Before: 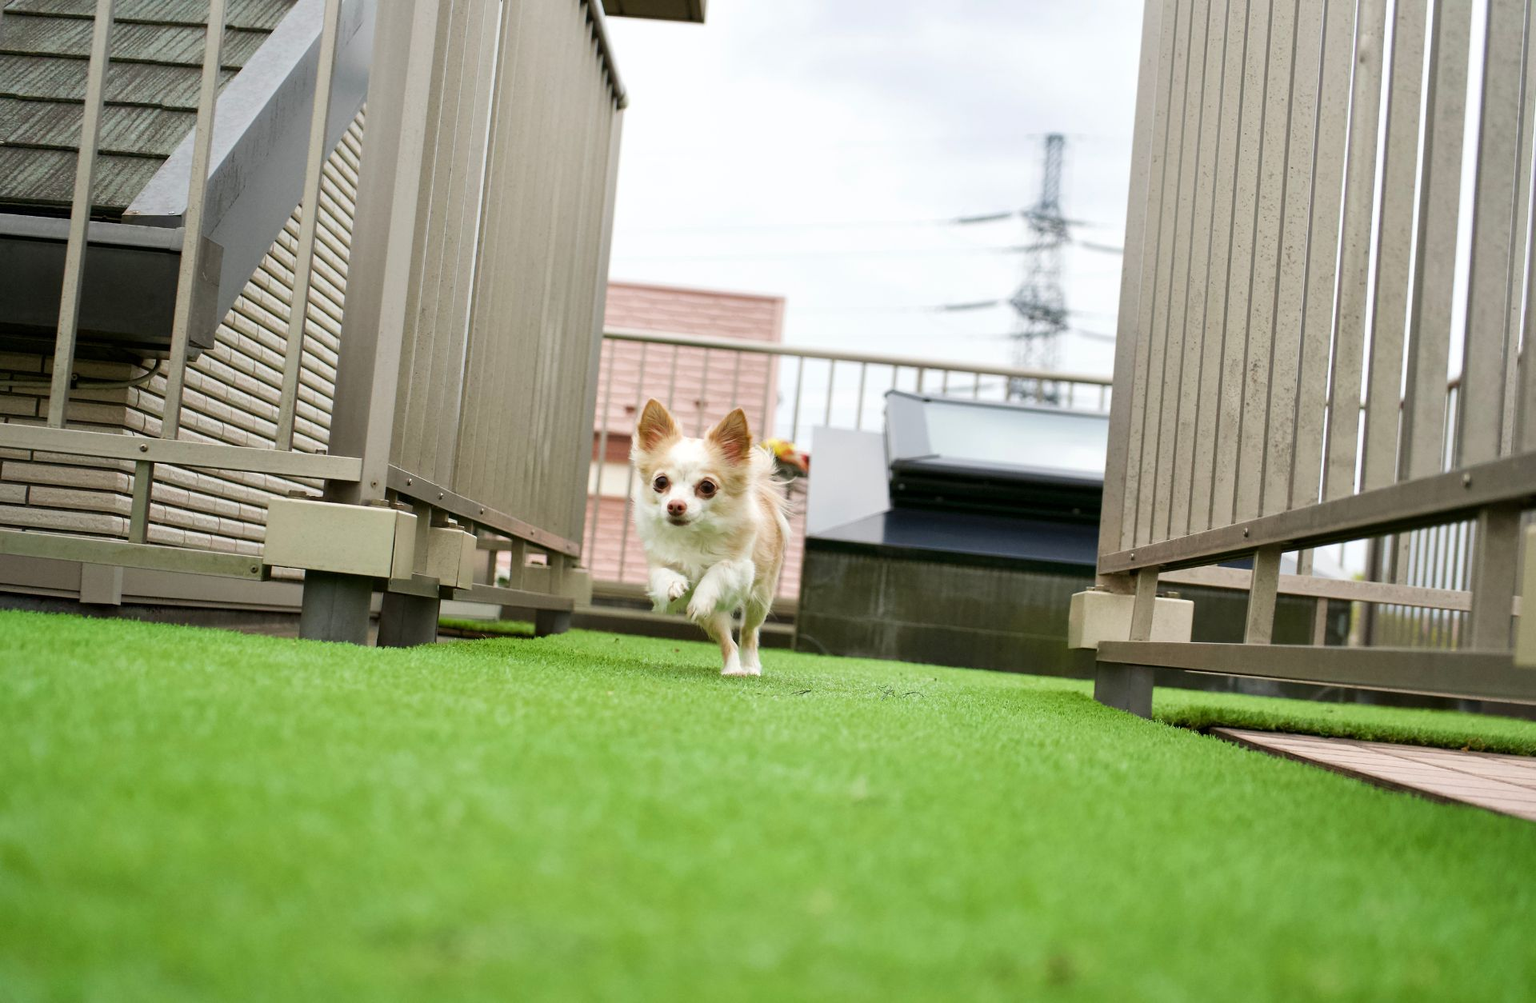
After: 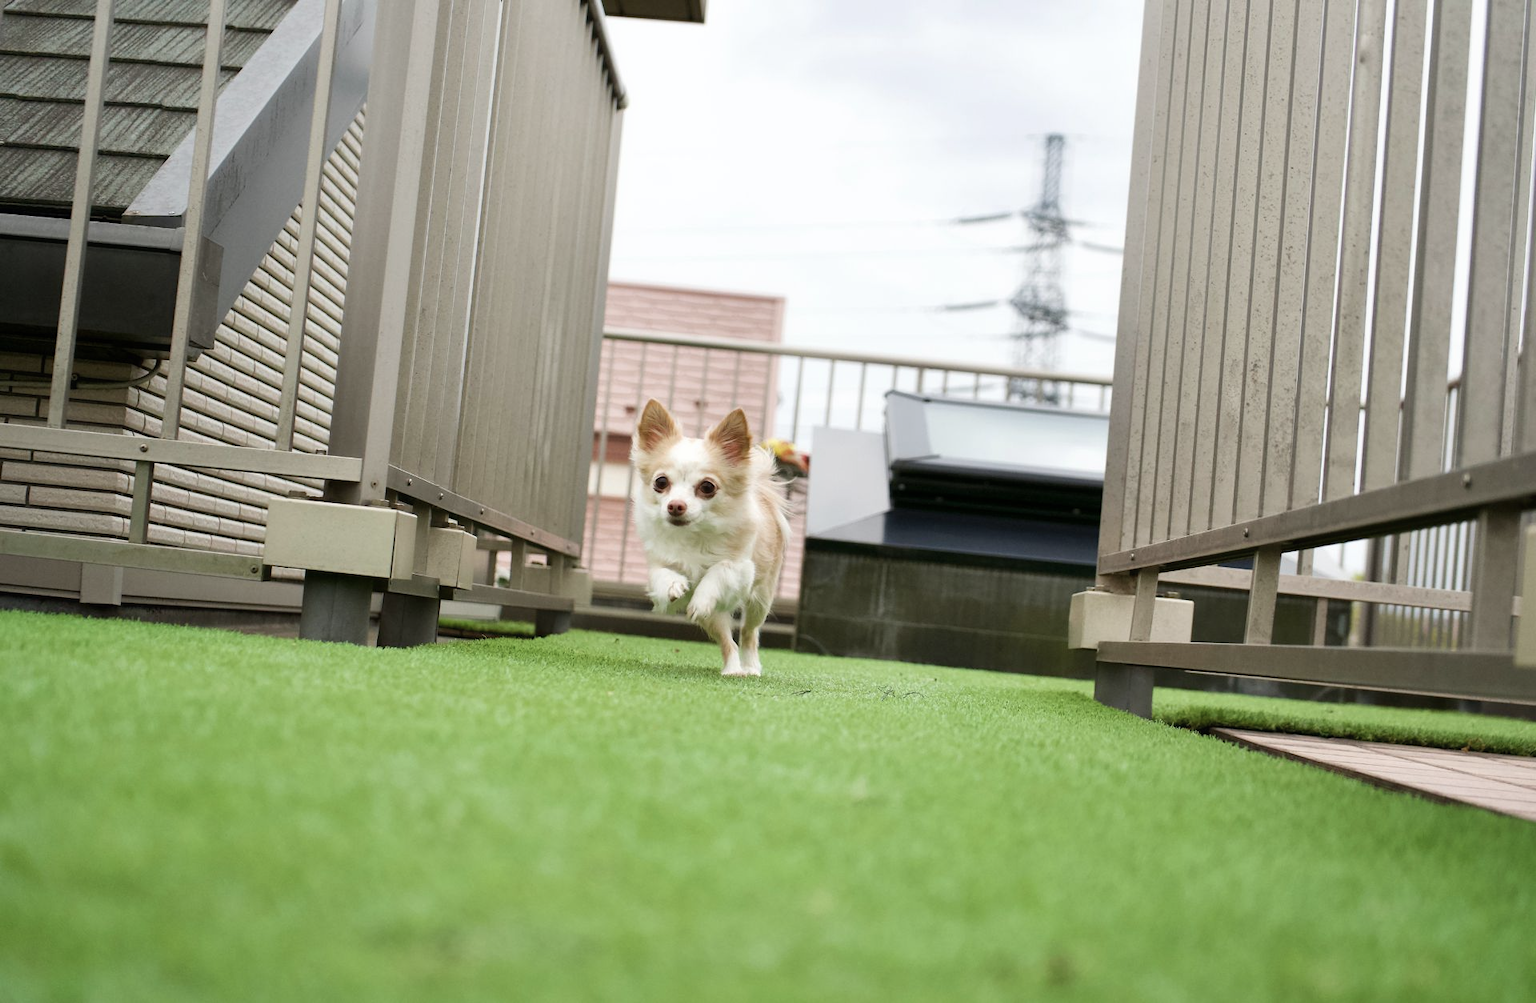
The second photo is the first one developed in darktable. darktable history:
contrast brightness saturation: contrast 0.055, brightness -0.012, saturation -0.214
contrast equalizer: octaves 7, y [[0.5, 0.501, 0.525, 0.597, 0.58, 0.514], [0.5 ×6], [0.5 ×6], [0 ×6], [0 ×6]], mix -0.205
